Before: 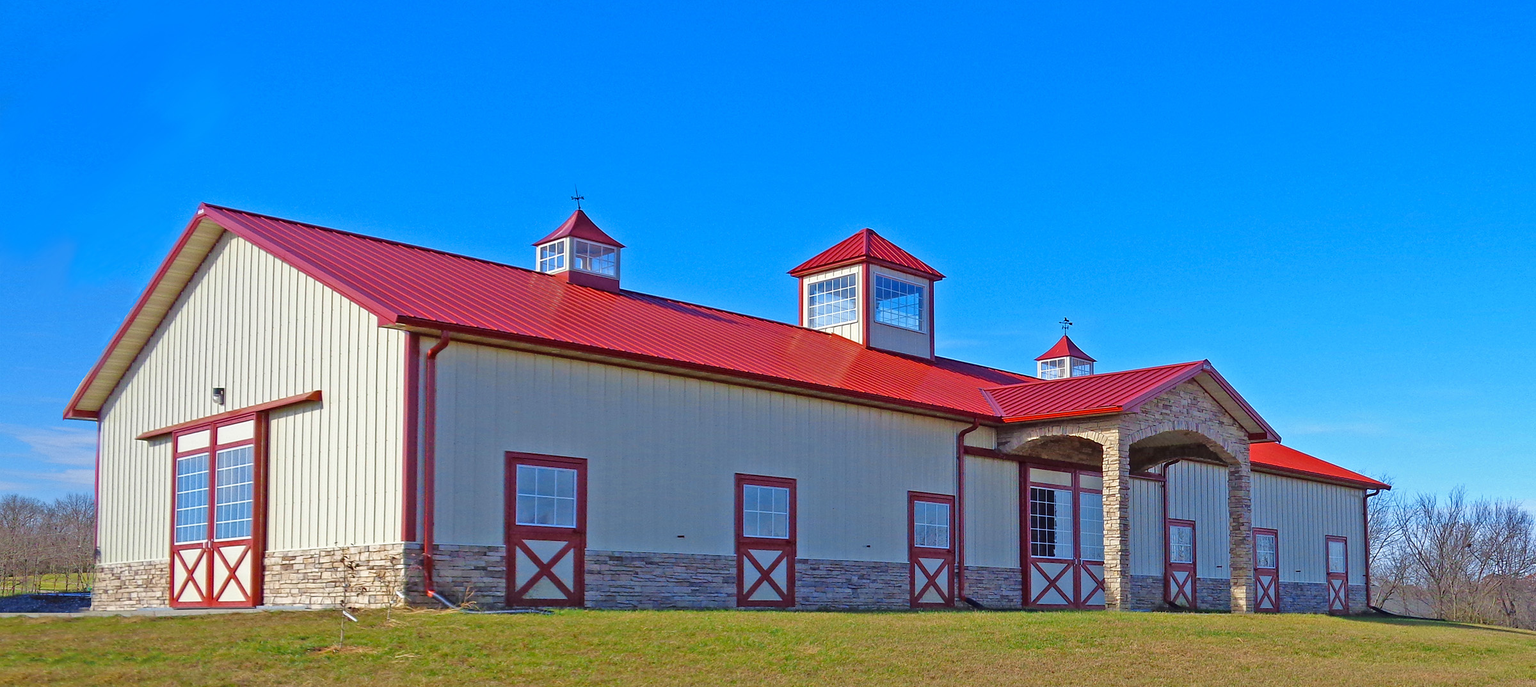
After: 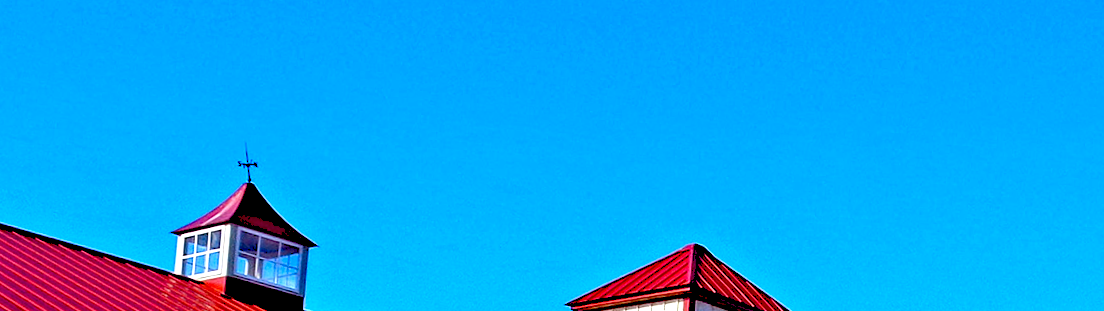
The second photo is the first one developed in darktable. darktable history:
tone equalizer: -8 EV -0.75 EV, -7 EV -0.7 EV, -6 EV -0.6 EV, -5 EV -0.4 EV, -3 EV 0.4 EV, -2 EV 0.6 EV, -1 EV 0.7 EV, +0 EV 0.75 EV, edges refinement/feathering 500, mask exposure compensation -1.57 EV, preserve details no
rotate and perspective: rotation 4.1°, automatic cropping off
levels: levels [0, 0.476, 0.951]
exposure: black level correction 0.056, compensate highlight preservation false
crop: left 28.64%, top 16.832%, right 26.637%, bottom 58.055%
